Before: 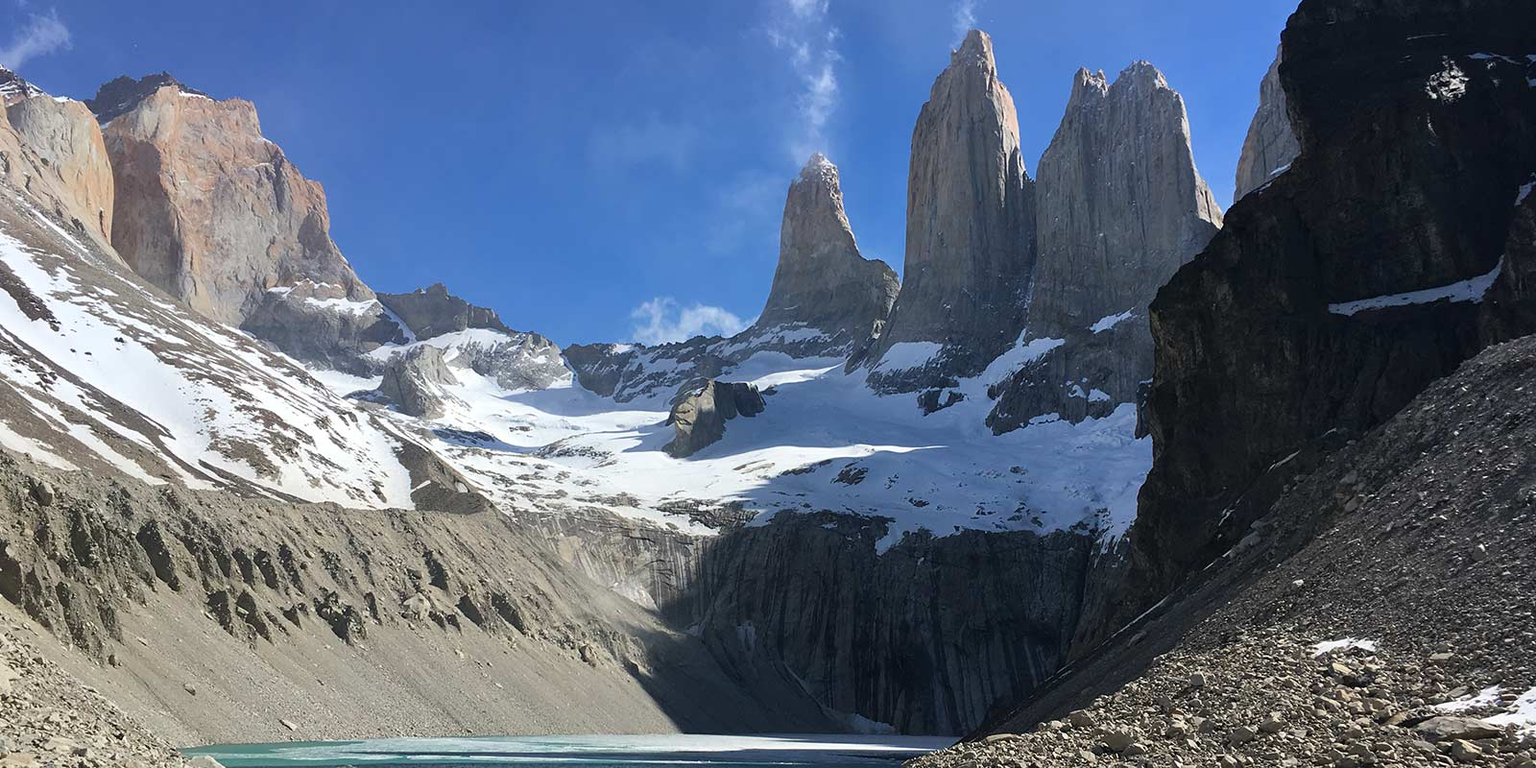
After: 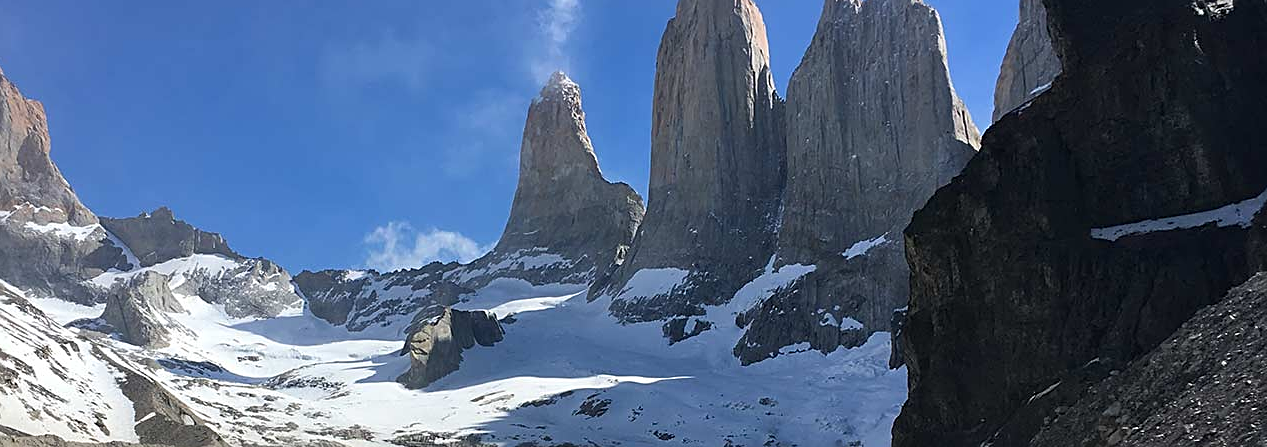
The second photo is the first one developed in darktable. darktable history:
crop: left 18.364%, top 11.107%, right 2.404%, bottom 32.919%
sharpen: on, module defaults
